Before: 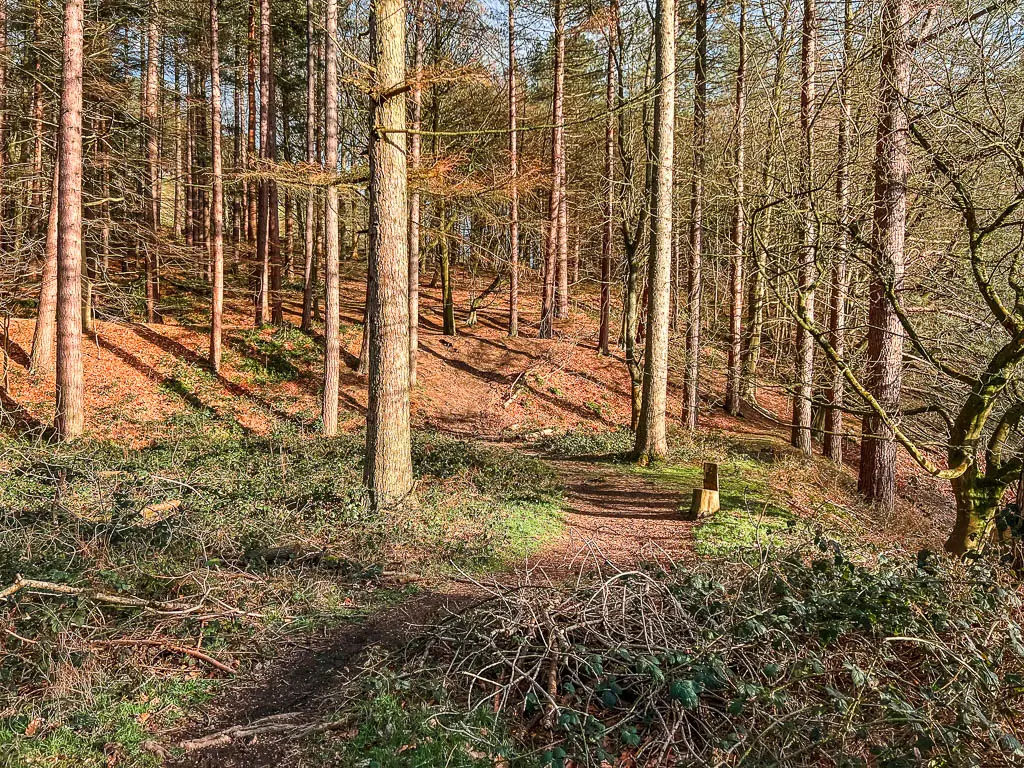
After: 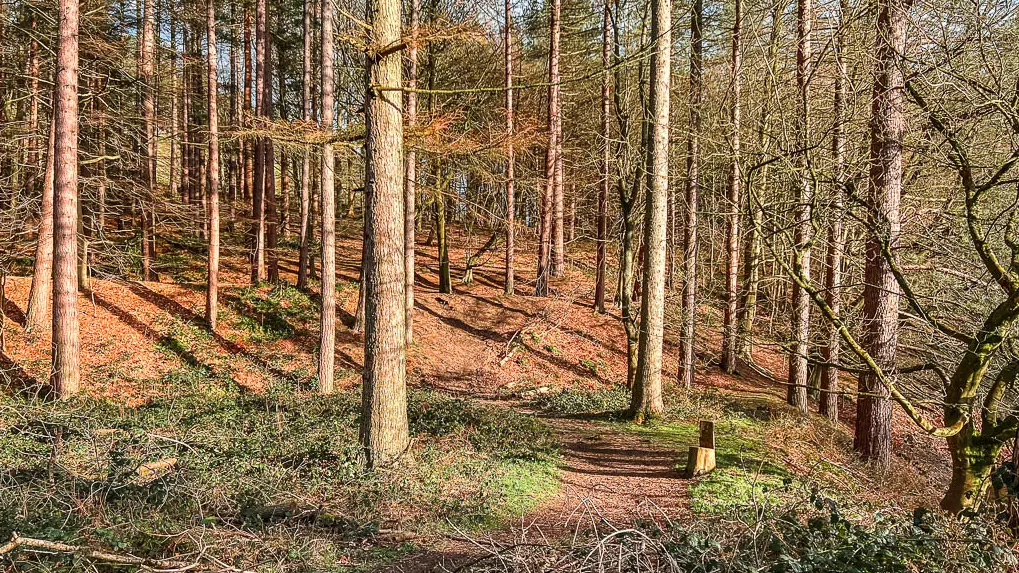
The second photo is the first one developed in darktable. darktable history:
crop: left 0.392%, top 5.512%, bottom 19.762%
